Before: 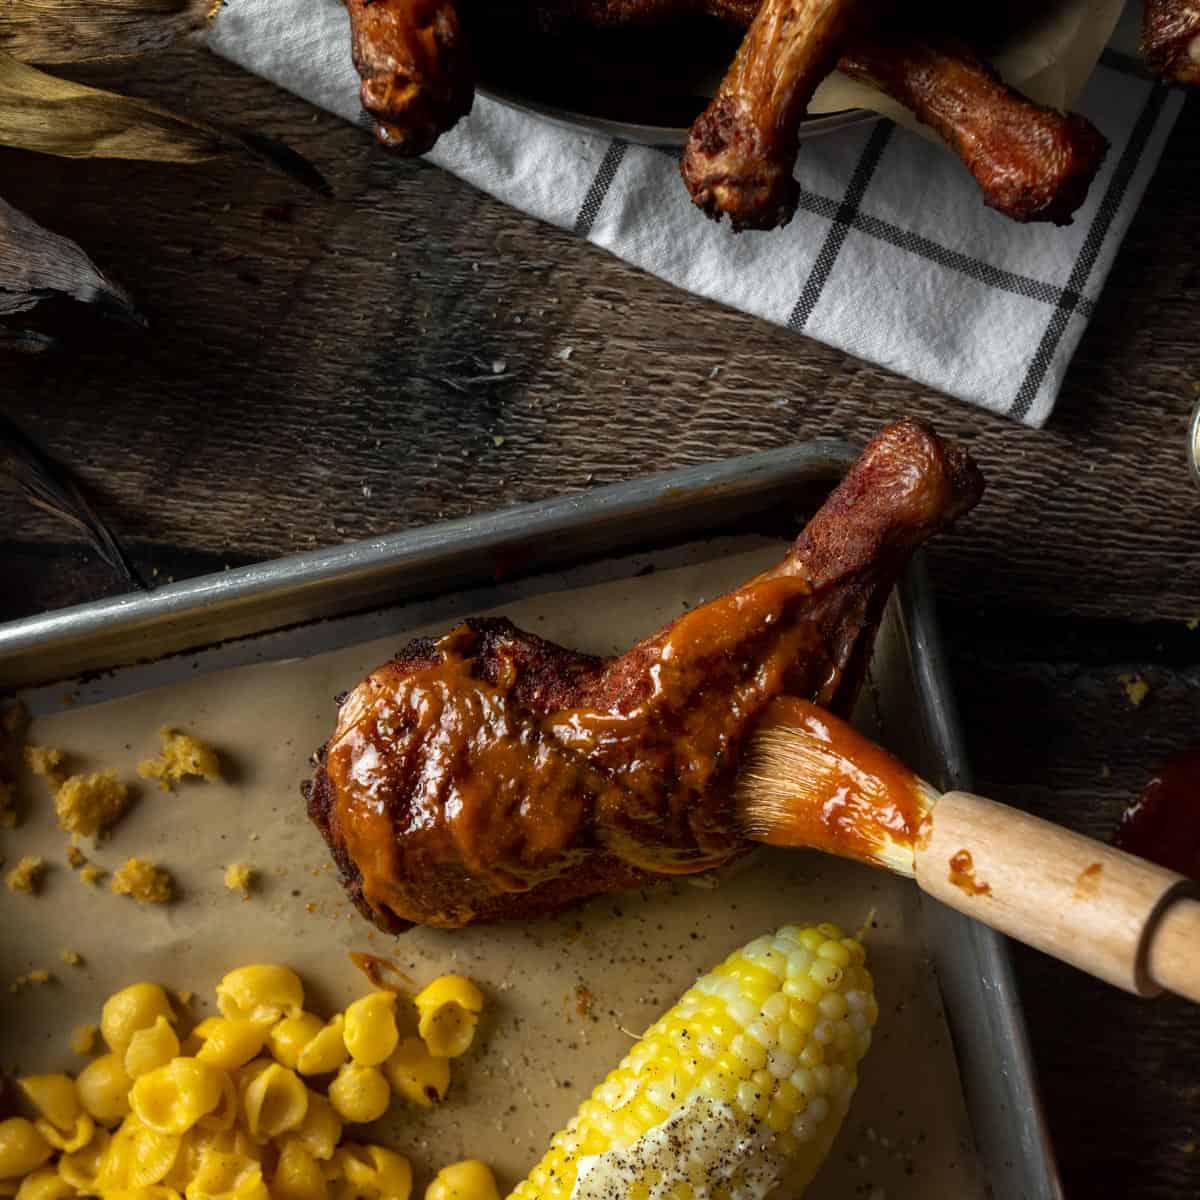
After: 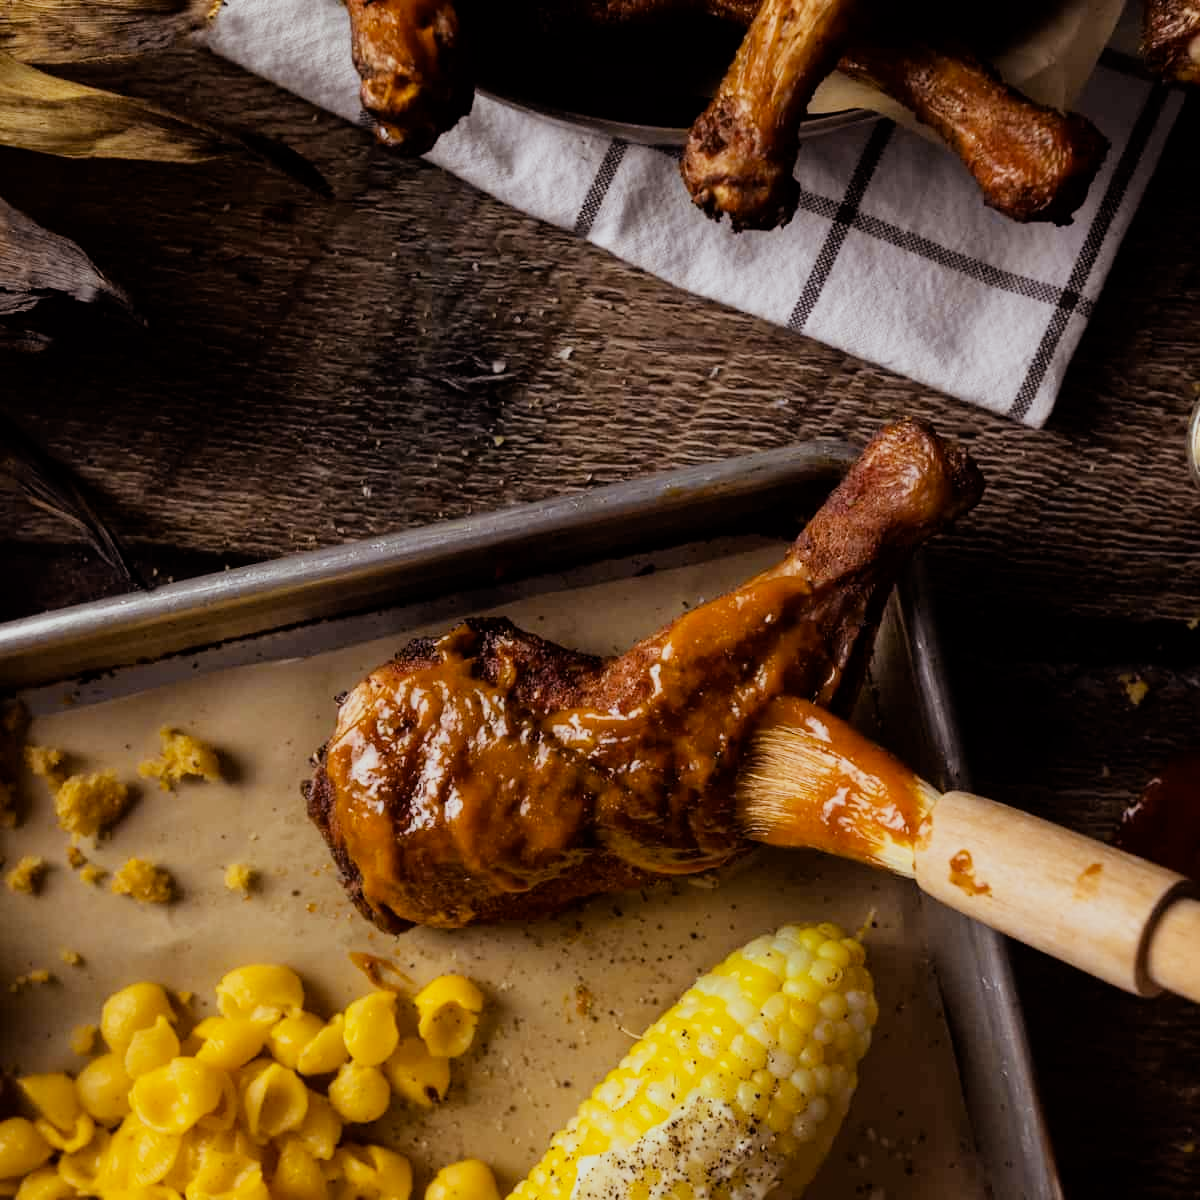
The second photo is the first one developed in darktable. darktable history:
filmic rgb: black relative exposure -7.65 EV, white relative exposure 4.56 EV, hardness 3.61
rgb levels: mode RGB, independent channels, levels [[0, 0.474, 1], [0, 0.5, 1], [0, 0.5, 1]]
color contrast: green-magenta contrast 0.8, blue-yellow contrast 1.1, unbound 0
tone curve: curves: ch0 [(0, 0) (0.641, 0.691) (1, 1)]
tone equalizer: on, module defaults
